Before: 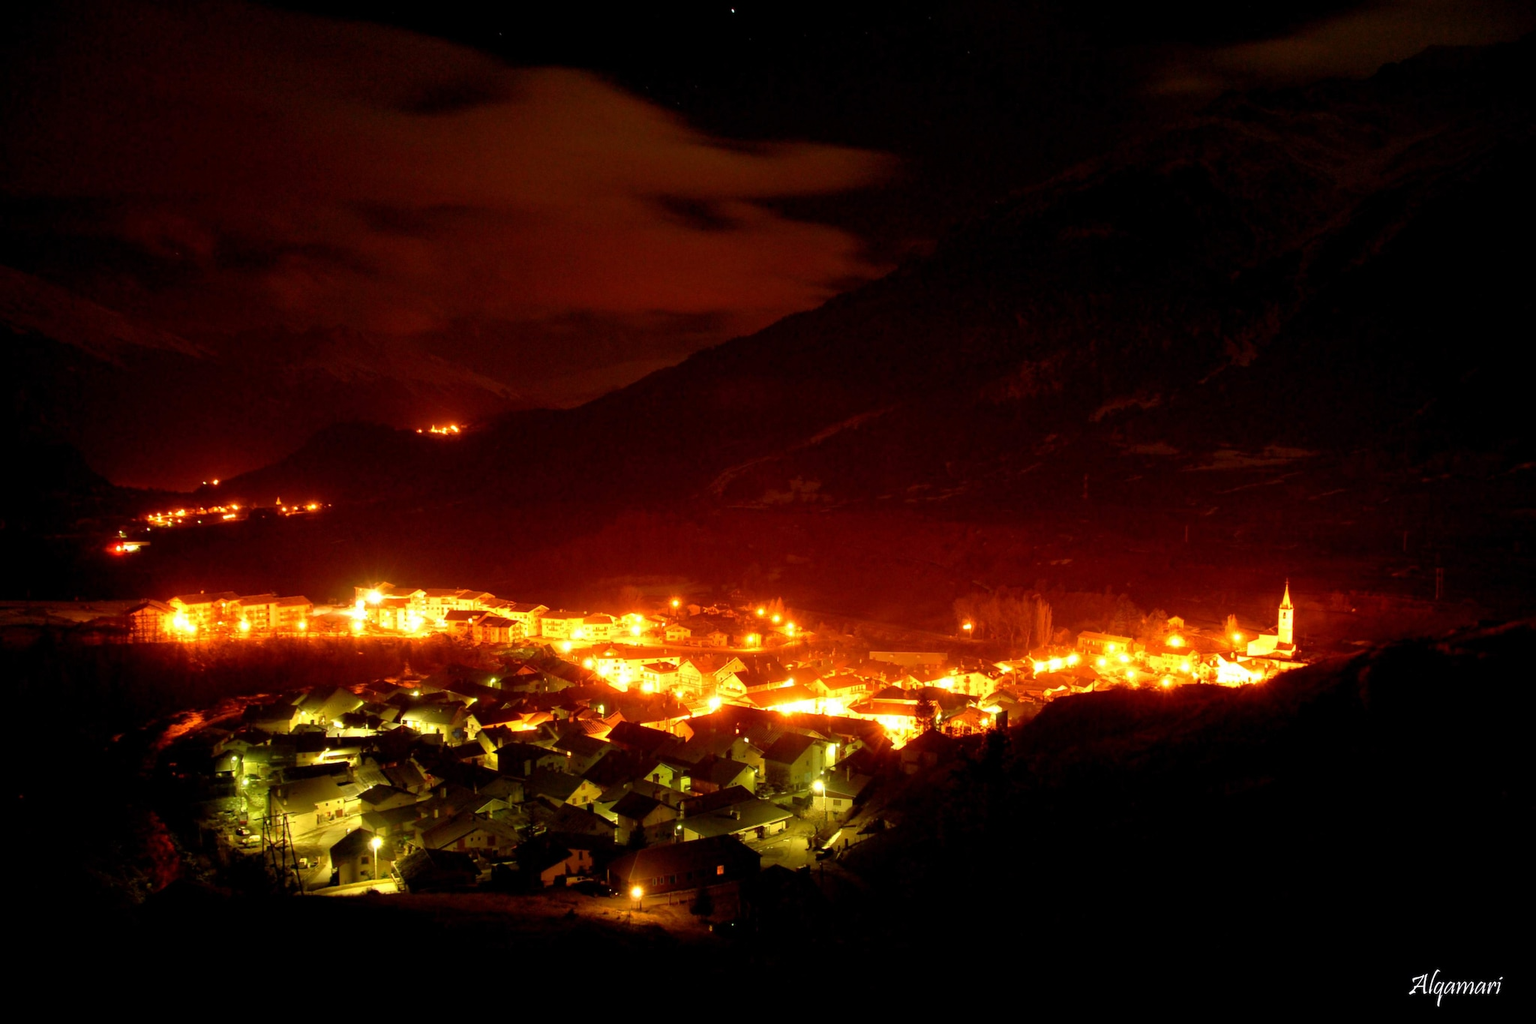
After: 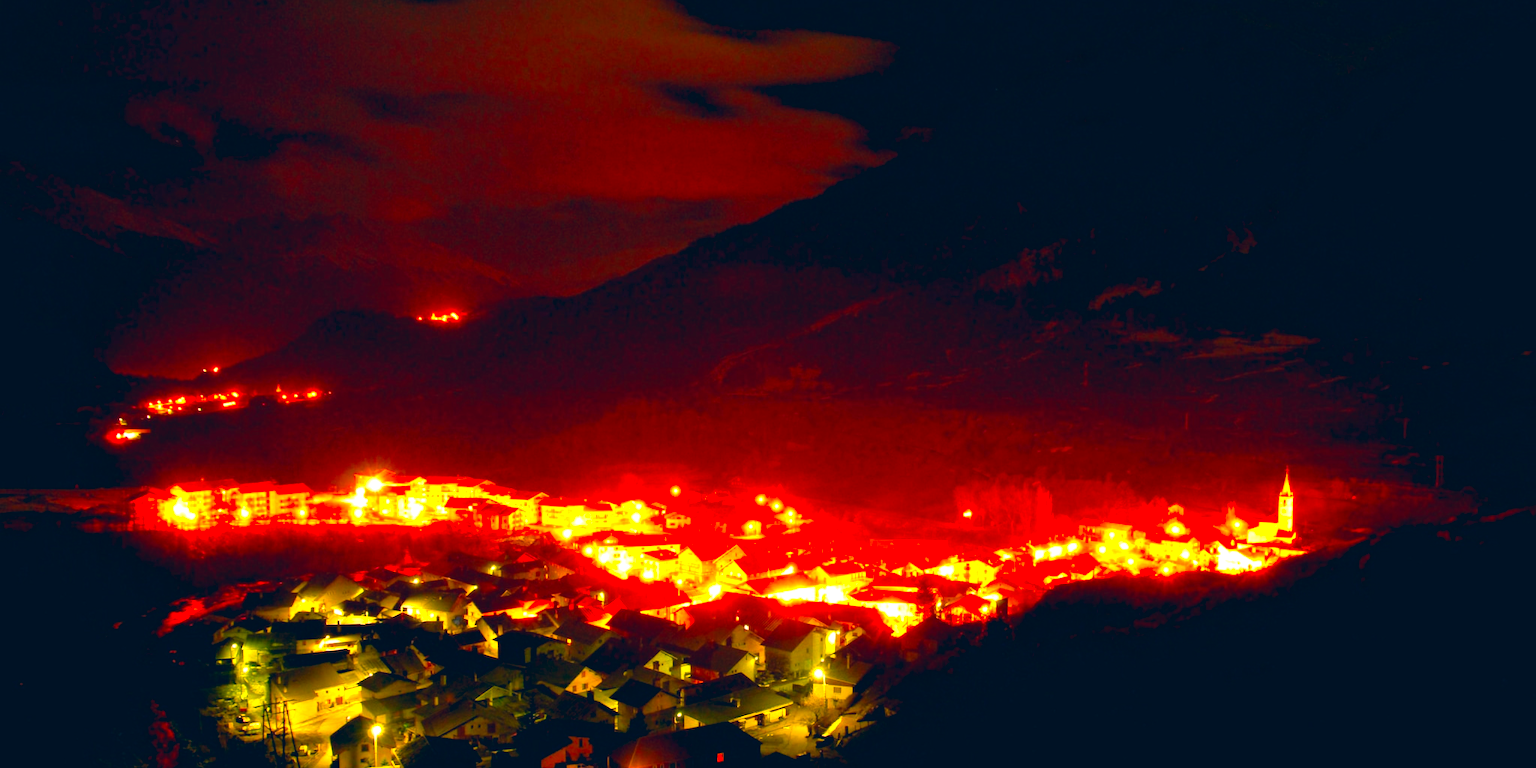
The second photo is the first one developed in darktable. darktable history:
color correction: highlights a* 16.6, highlights b* 0.336, shadows a* -15.1, shadows b* -13.79, saturation 1.55
exposure: exposure 0.607 EV, compensate highlight preservation false
crop: top 11.038%, bottom 13.895%
contrast brightness saturation: contrast -0.025, brightness -0.007, saturation 0.036
